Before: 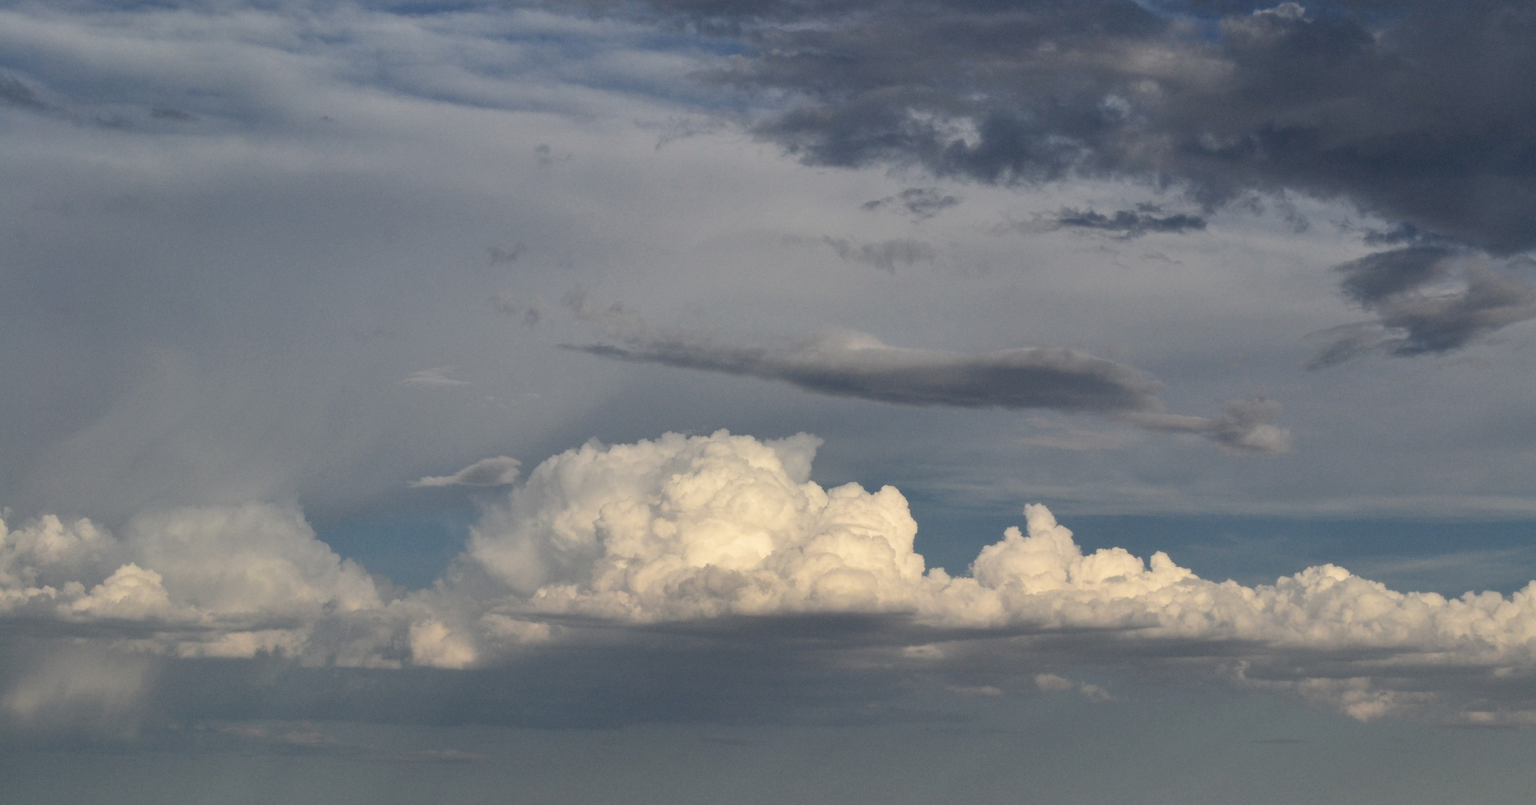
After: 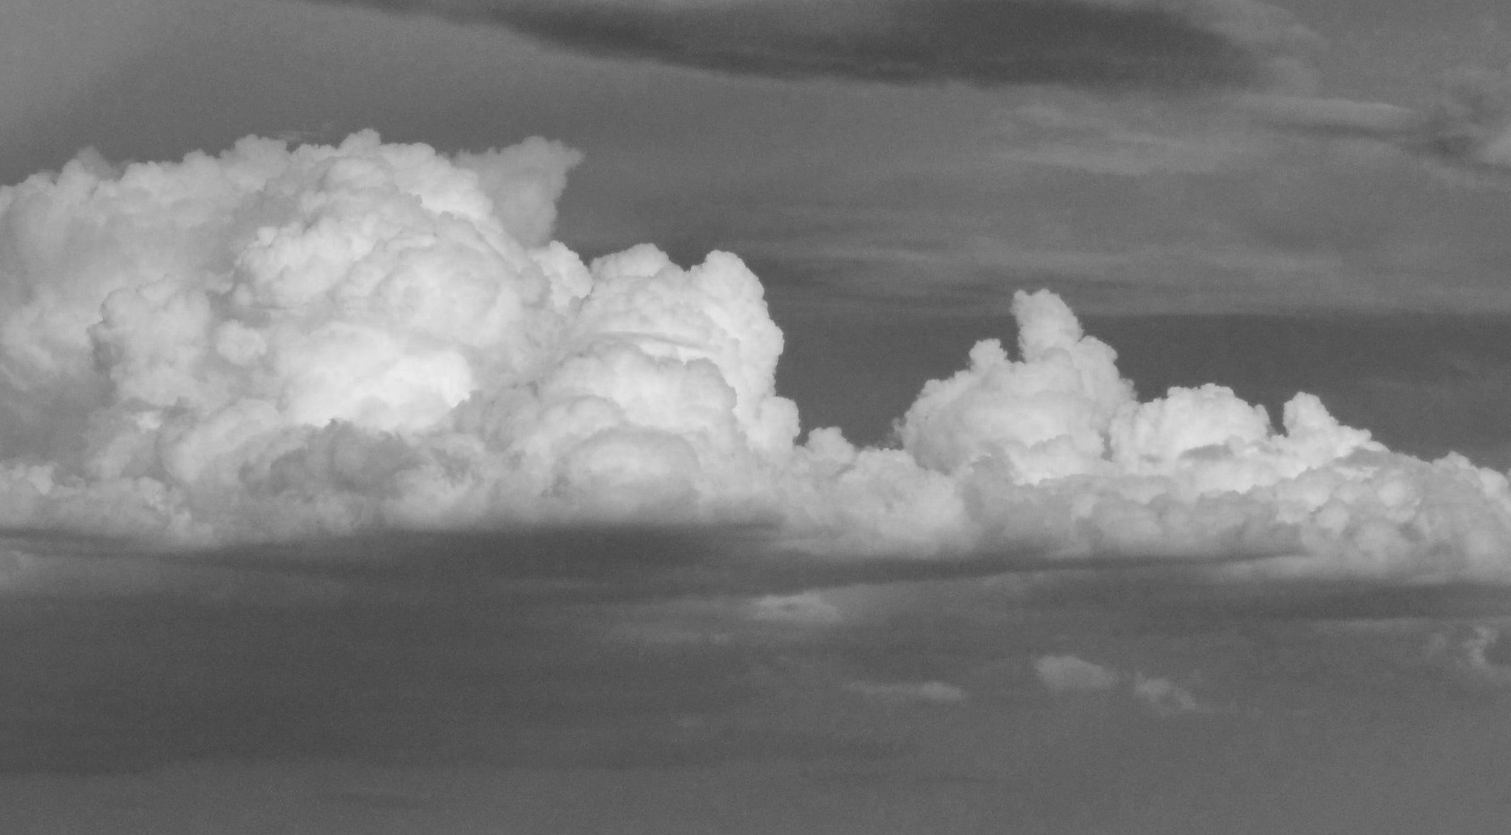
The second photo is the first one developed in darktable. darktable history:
color zones: curves: ch0 [(0.002, 0.593) (0.143, 0.417) (0.285, 0.541) (0.455, 0.289) (0.608, 0.327) (0.727, 0.283) (0.869, 0.571) (1, 0.603)]; ch1 [(0, 0) (0.143, 0) (0.286, 0) (0.429, 0) (0.571, 0) (0.714, 0) (0.857, 0)]
exposure: exposure -0.041 EV, compensate highlight preservation false
crop: left 35.976%, top 45.819%, right 18.162%, bottom 5.807%
